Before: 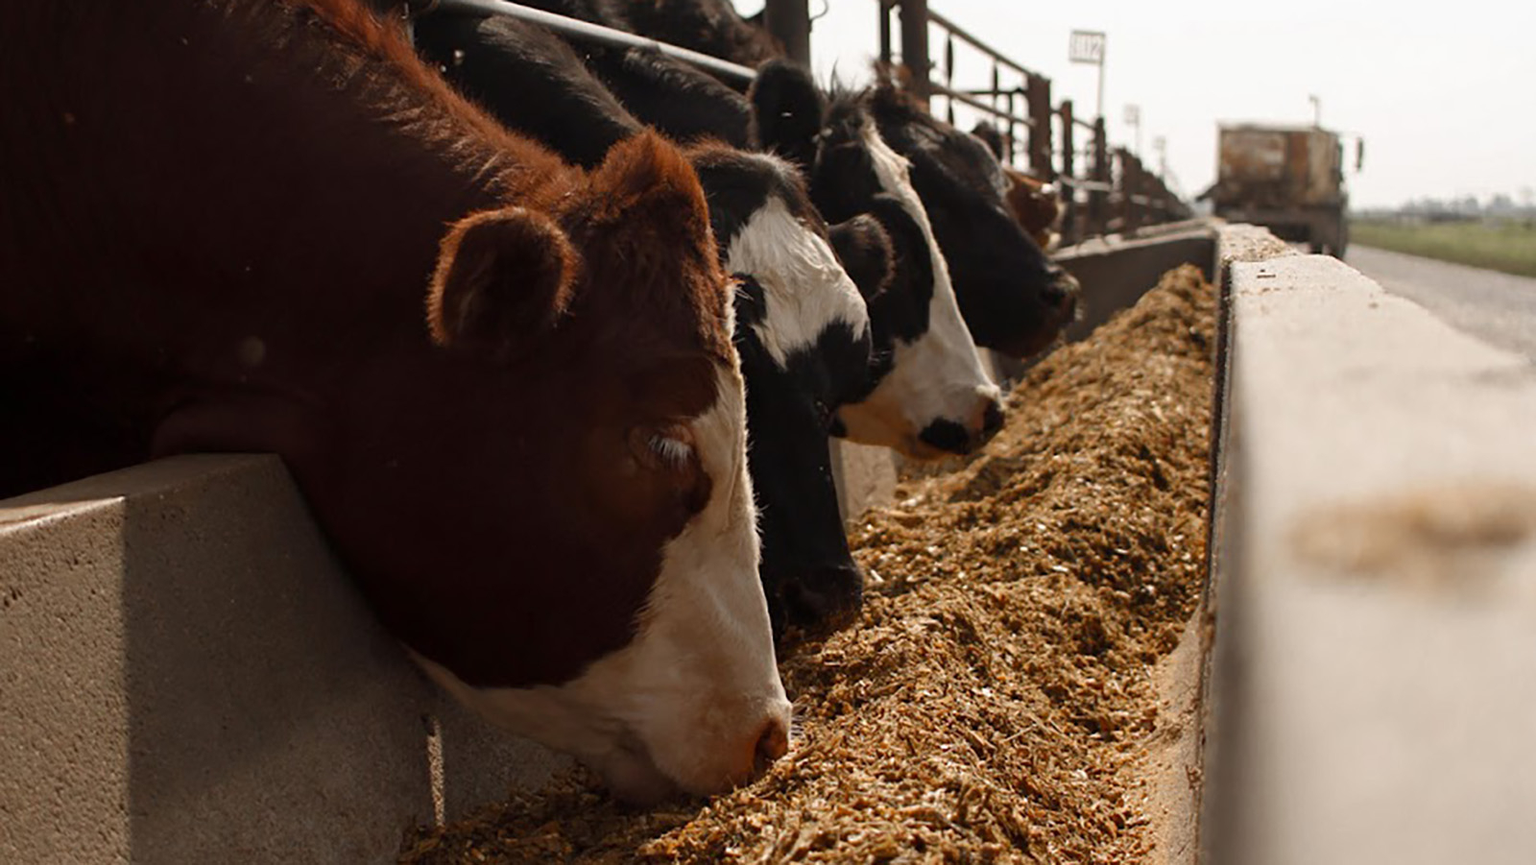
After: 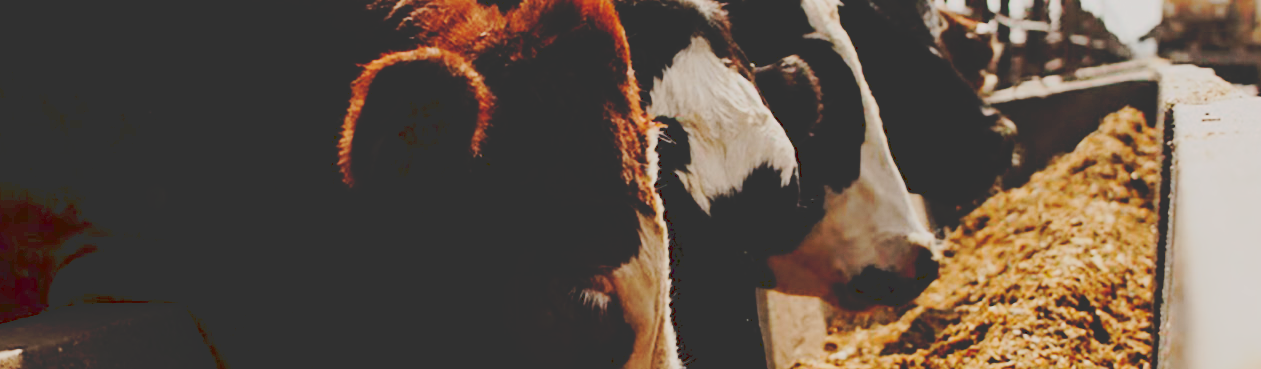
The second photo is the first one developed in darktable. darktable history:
crop: left 6.811%, top 18.728%, right 14.377%, bottom 40.281%
exposure: exposure 0.657 EV, compensate highlight preservation false
tone curve: curves: ch0 [(0, 0) (0.003, 0.198) (0.011, 0.198) (0.025, 0.198) (0.044, 0.198) (0.069, 0.201) (0.1, 0.202) (0.136, 0.207) (0.177, 0.212) (0.224, 0.222) (0.277, 0.27) (0.335, 0.332) (0.399, 0.422) (0.468, 0.542) (0.543, 0.626) (0.623, 0.698) (0.709, 0.764) (0.801, 0.82) (0.898, 0.863) (1, 1)], preserve colors none
filmic rgb: black relative exposure -9.22 EV, white relative exposure 6.82 EV, hardness 3.1, contrast 1.056, color science v6 (2022)
